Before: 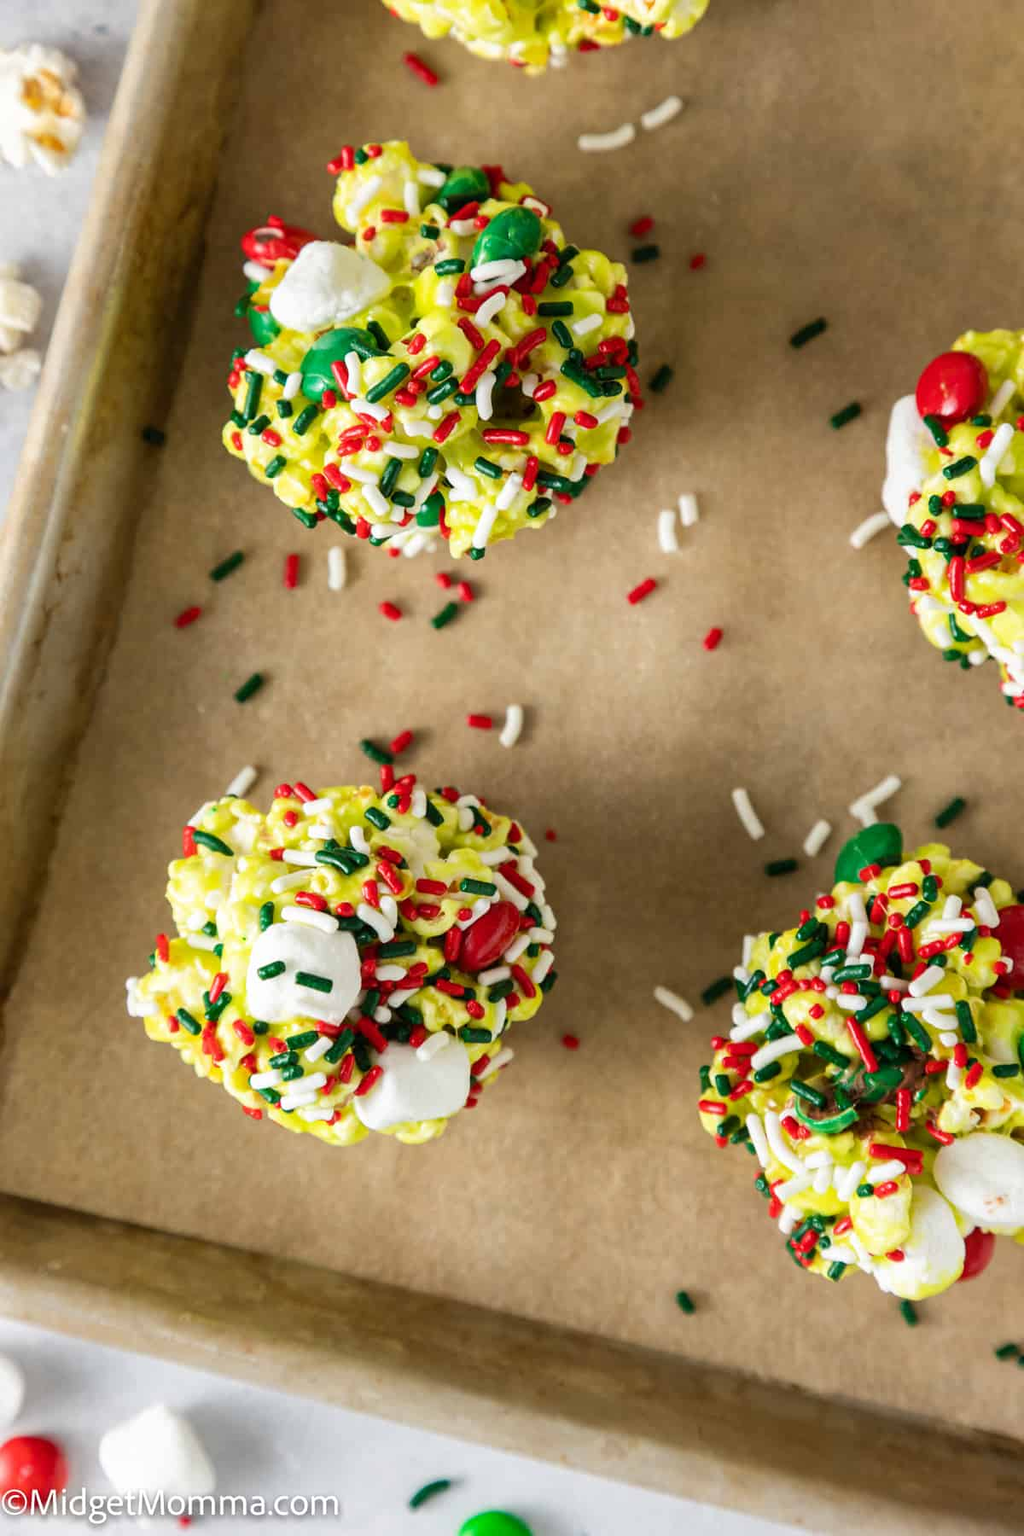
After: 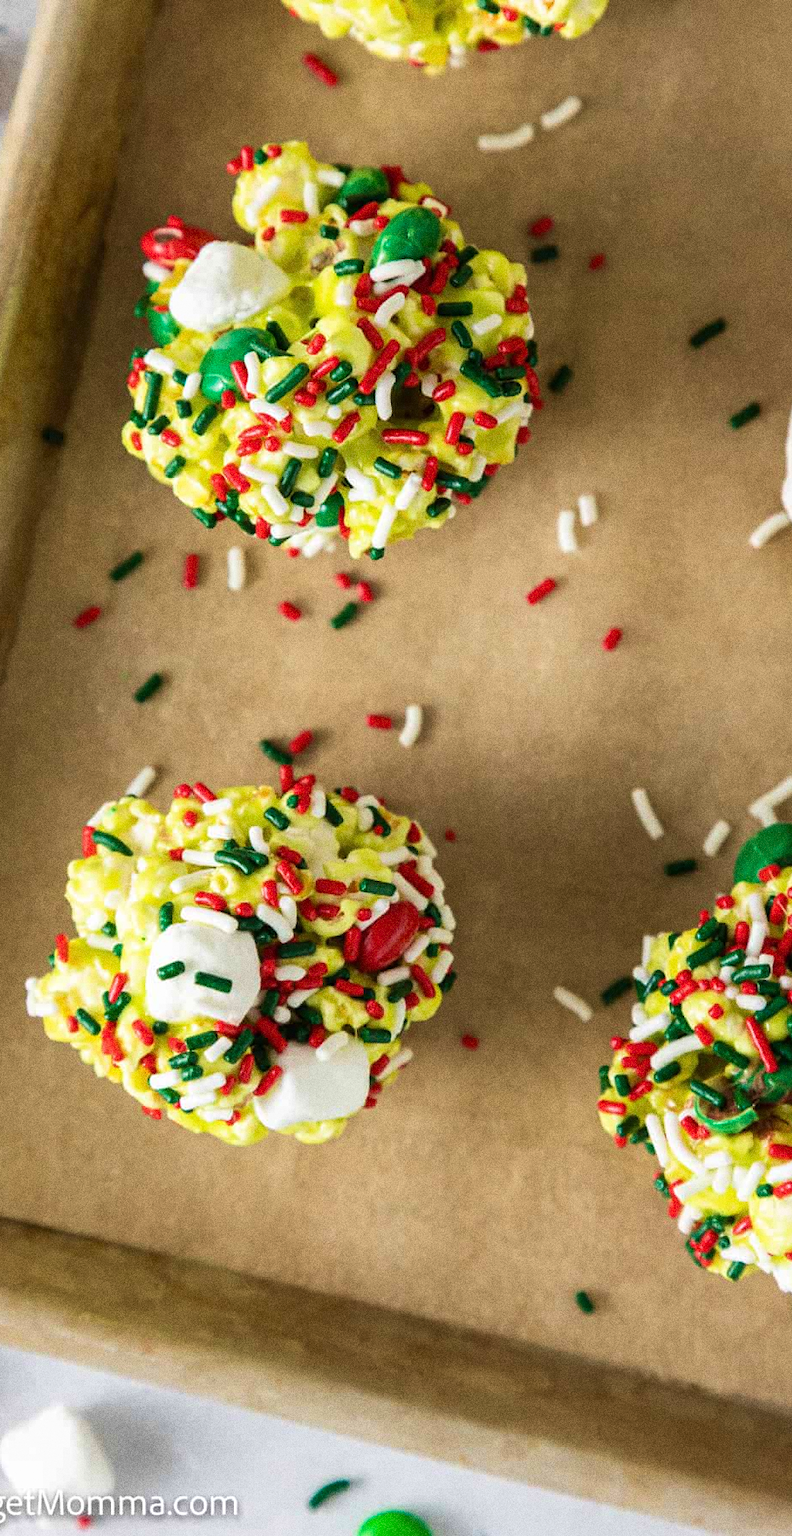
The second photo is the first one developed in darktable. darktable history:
crop: left 9.88%, right 12.664%
grain: coarseness 0.09 ISO, strength 40%
velvia: on, module defaults
